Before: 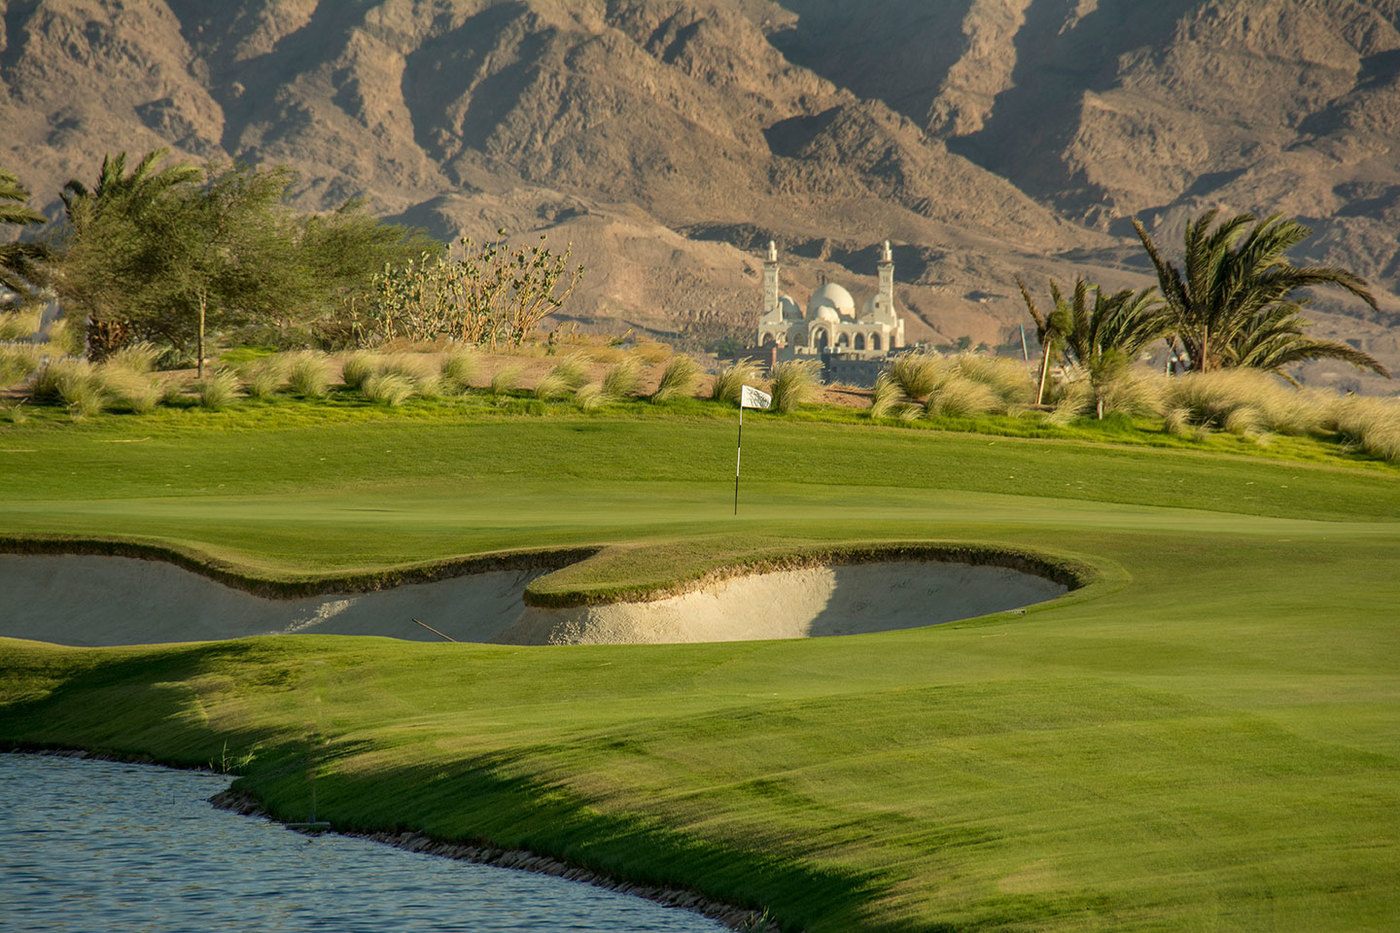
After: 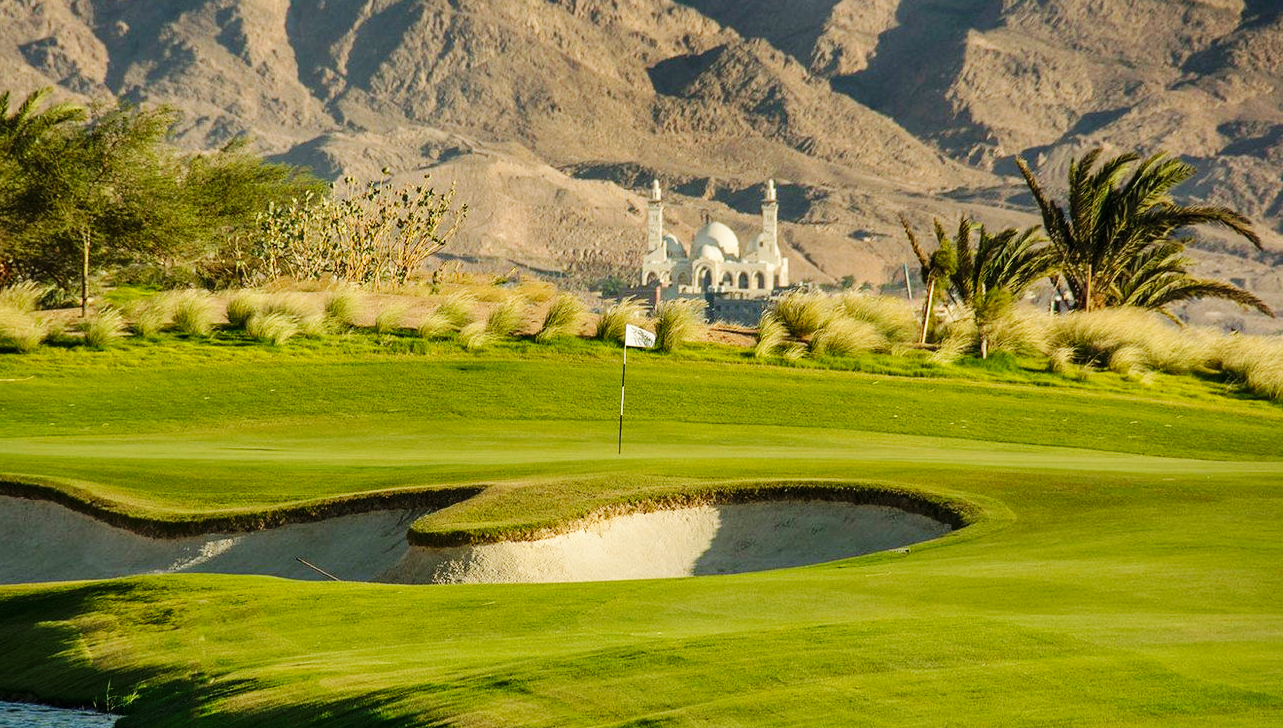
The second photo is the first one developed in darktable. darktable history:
crop: left 8.346%, top 6.563%, bottom 15.375%
base curve: curves: ch0 [(0, 0) (0.036, 0.025) (0.121, 0.166) (0.206, 0.329) (0.605, 0.79) (1, 1)], preserve colors none
